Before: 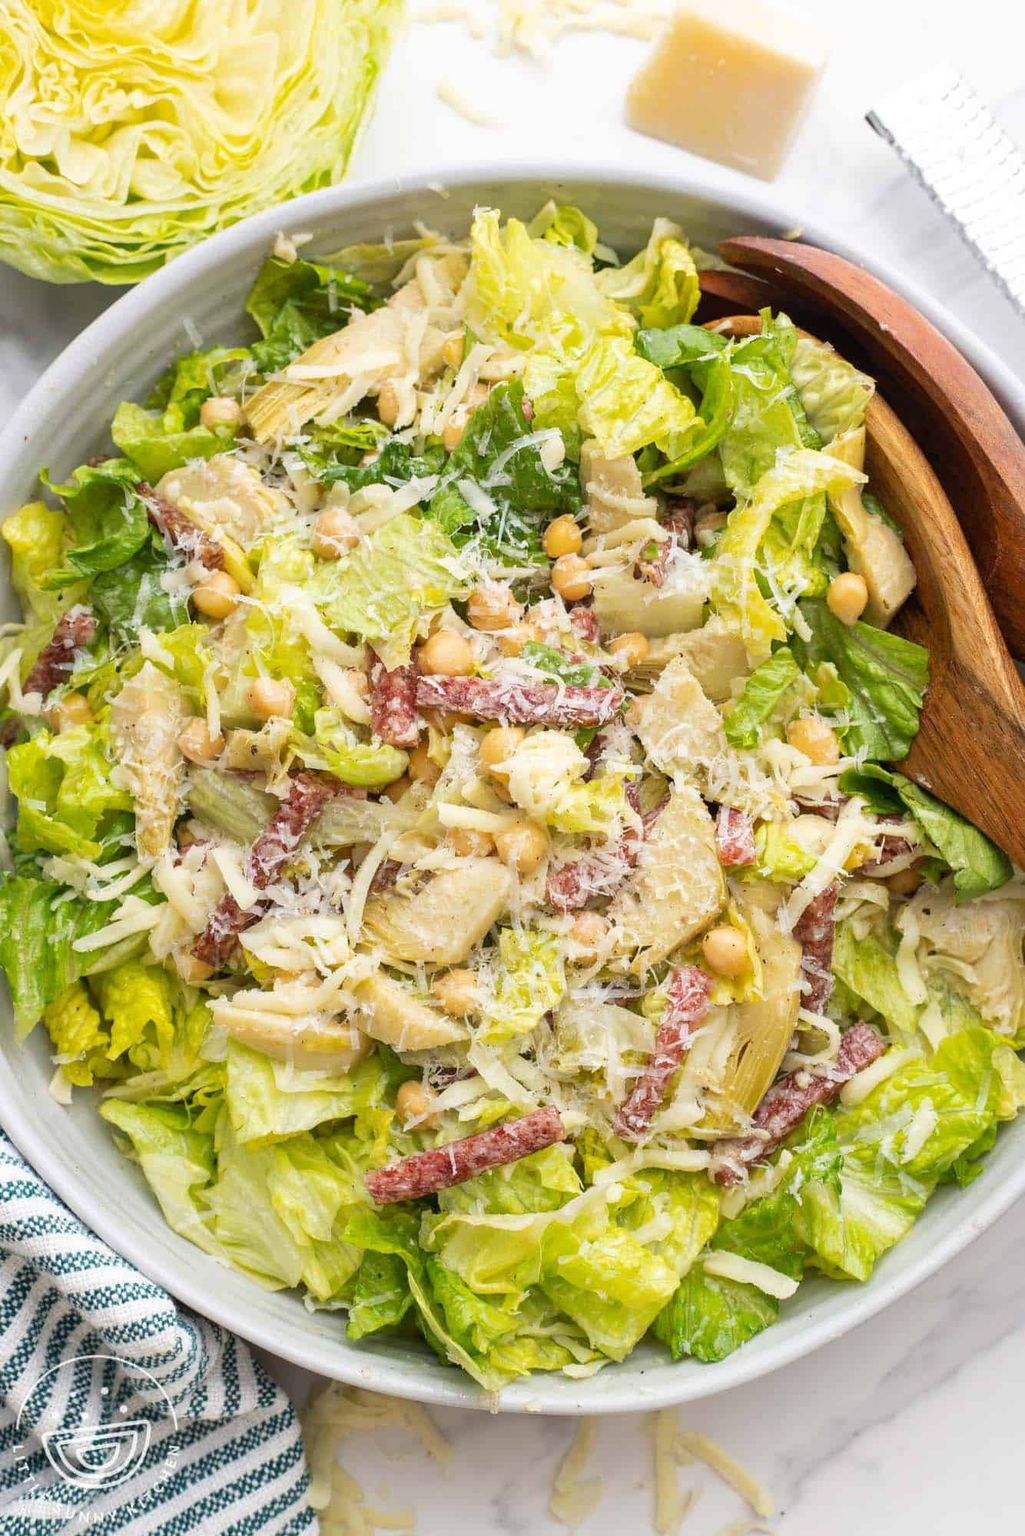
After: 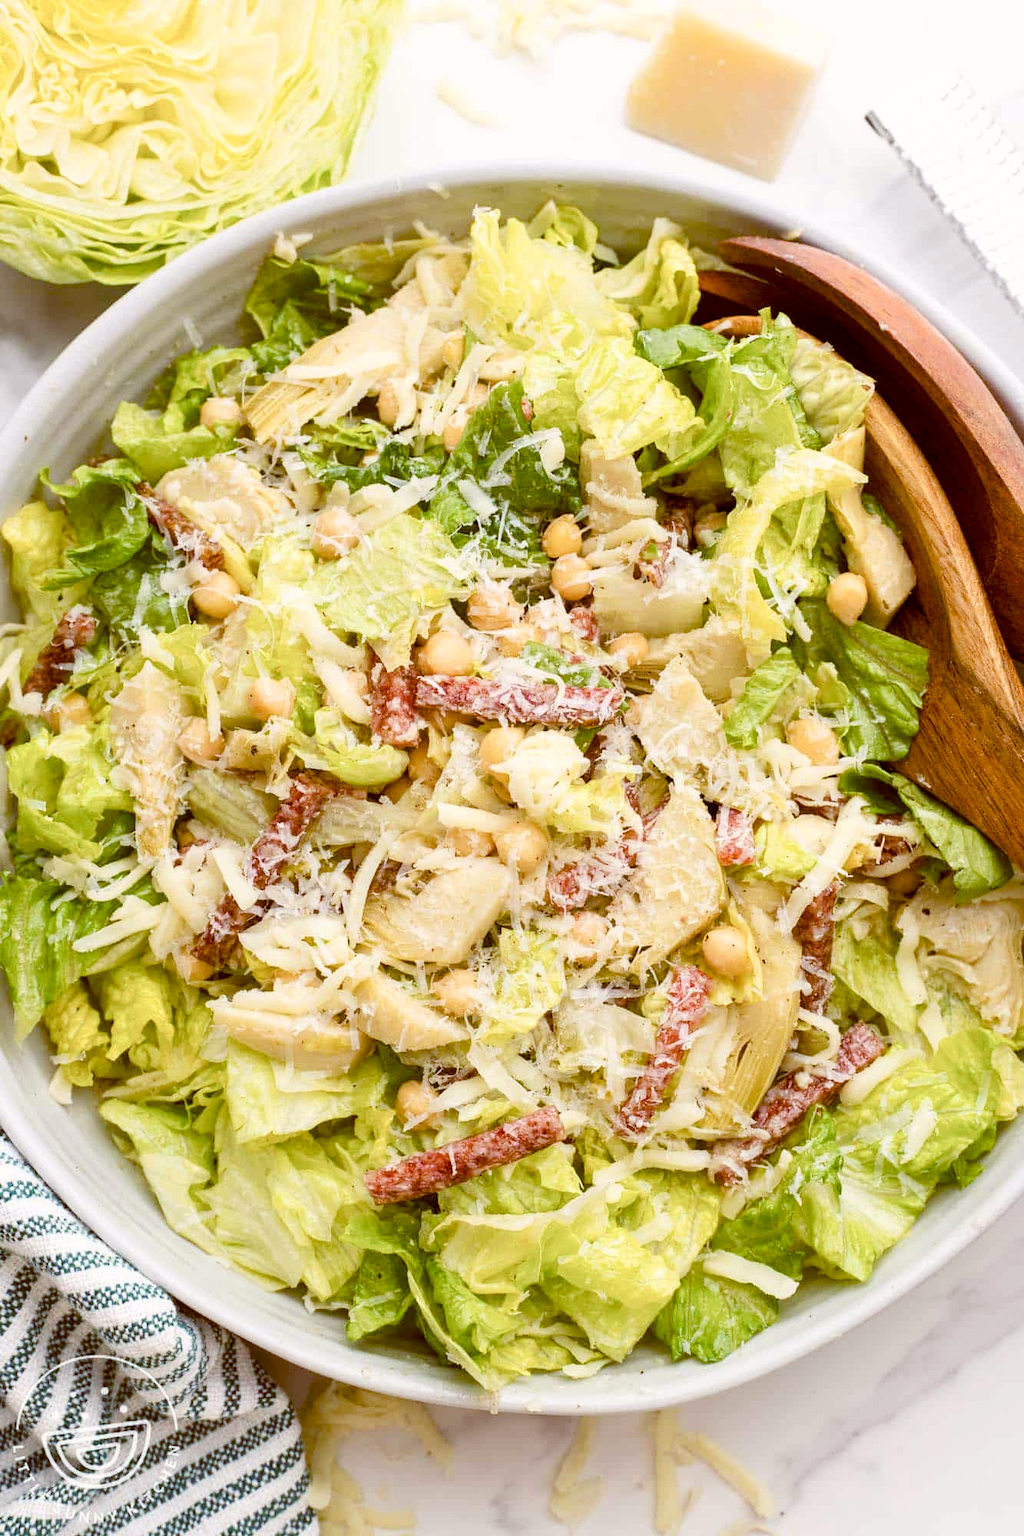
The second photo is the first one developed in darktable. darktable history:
color balance rgb: global offset › chroma 0.403%, global offset › hue 36.21°, perceptual saturation grading › global saturation 20%, perceptual saturation grading › highlights -49.068%, perceptual saturation grading › shadows 26.025%, global vibrance 15.678%
contrast brightness saturation: contrast 0.146, brightness 0.045
